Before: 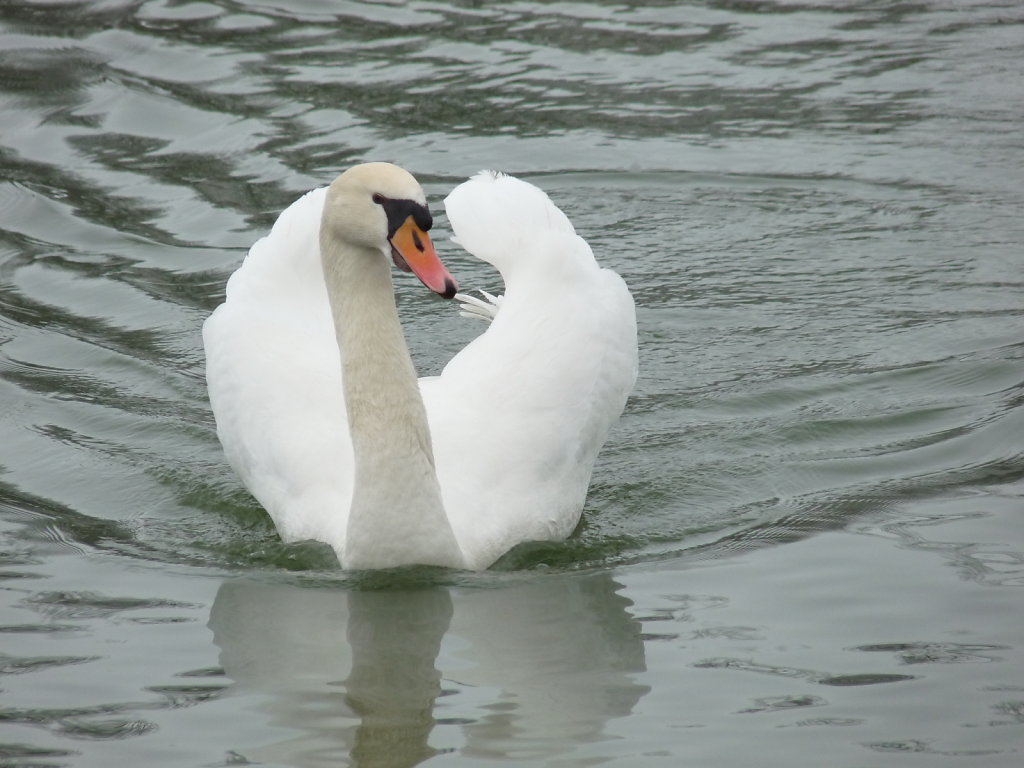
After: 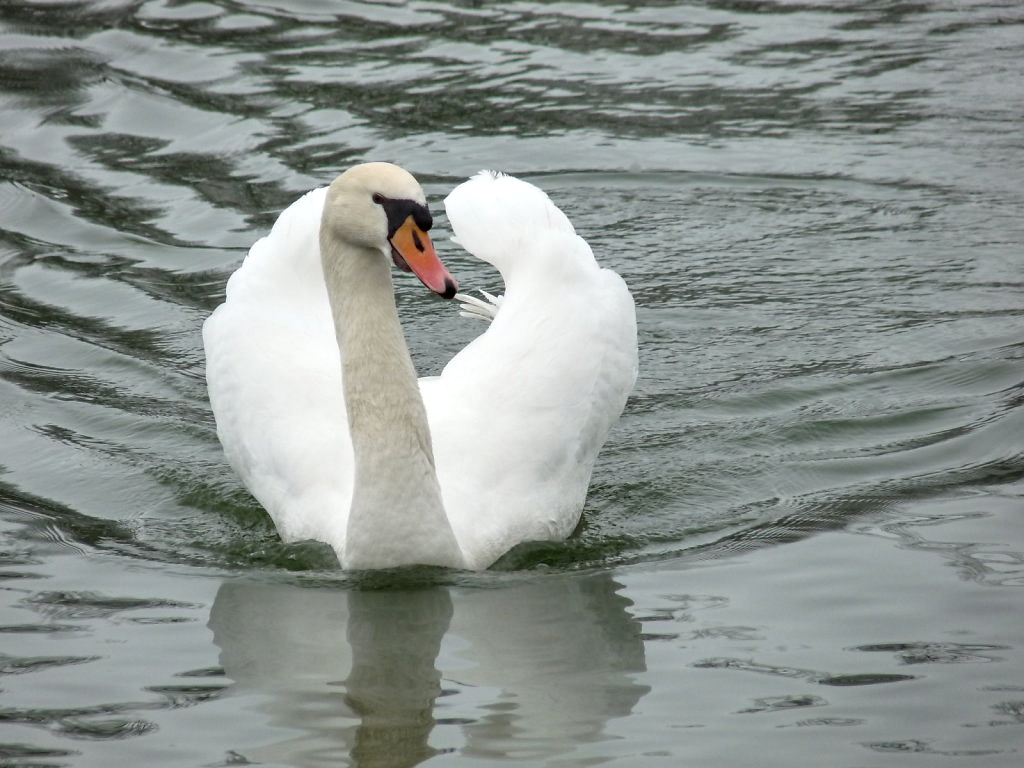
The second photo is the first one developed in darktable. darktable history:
local contrast: highlights 40%, shadows 60%, detail 136%, midtone range 0.514
contrast equalizer: octaves 7, y [[0.6 ×6], [0.55 ×6], [0 ×6], [0 ×6], [0 ×6]], mix 0.2
